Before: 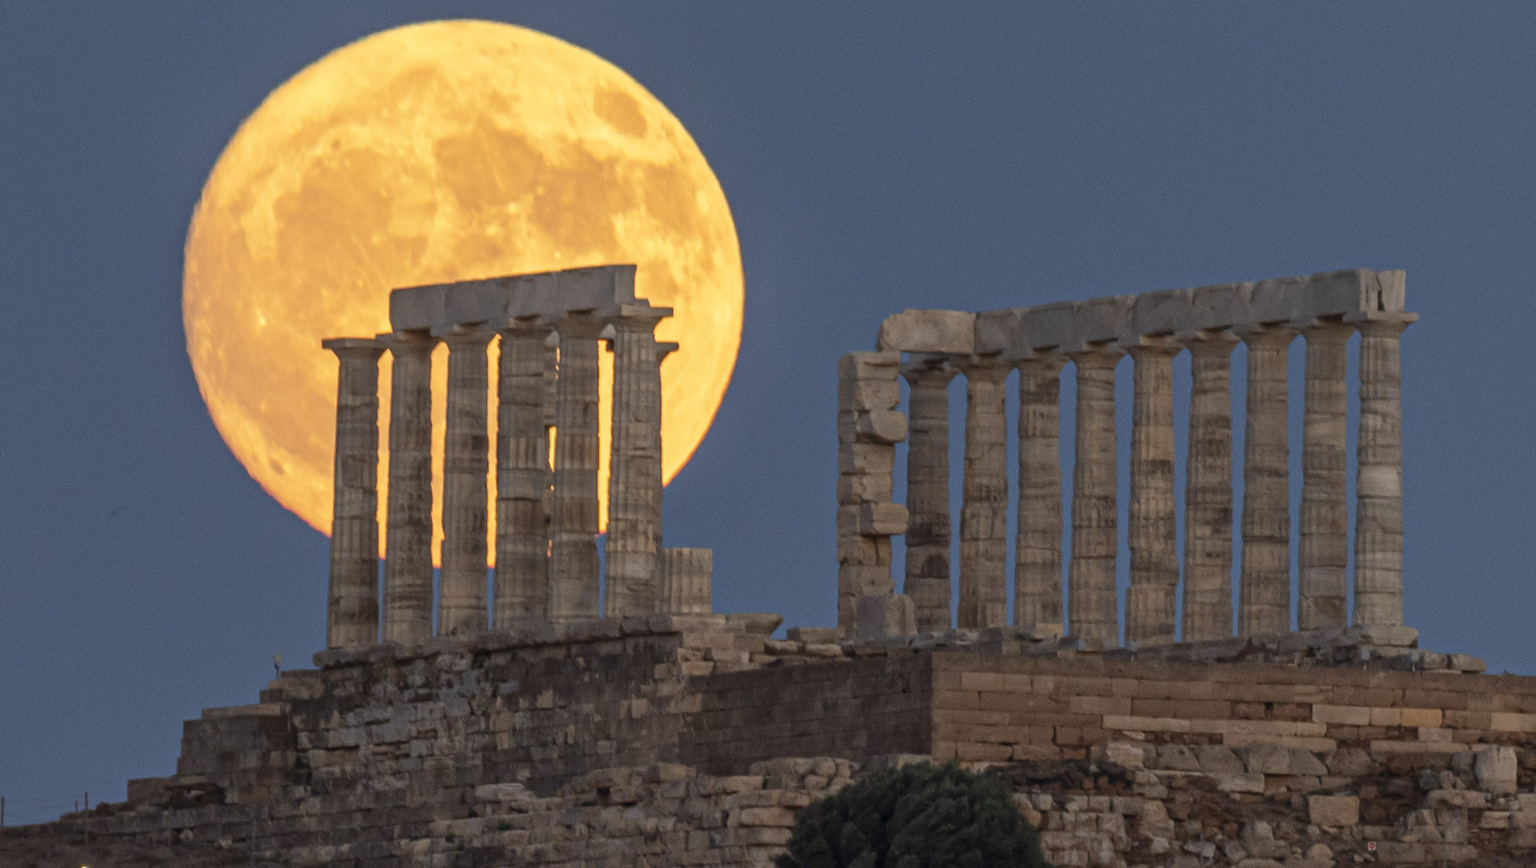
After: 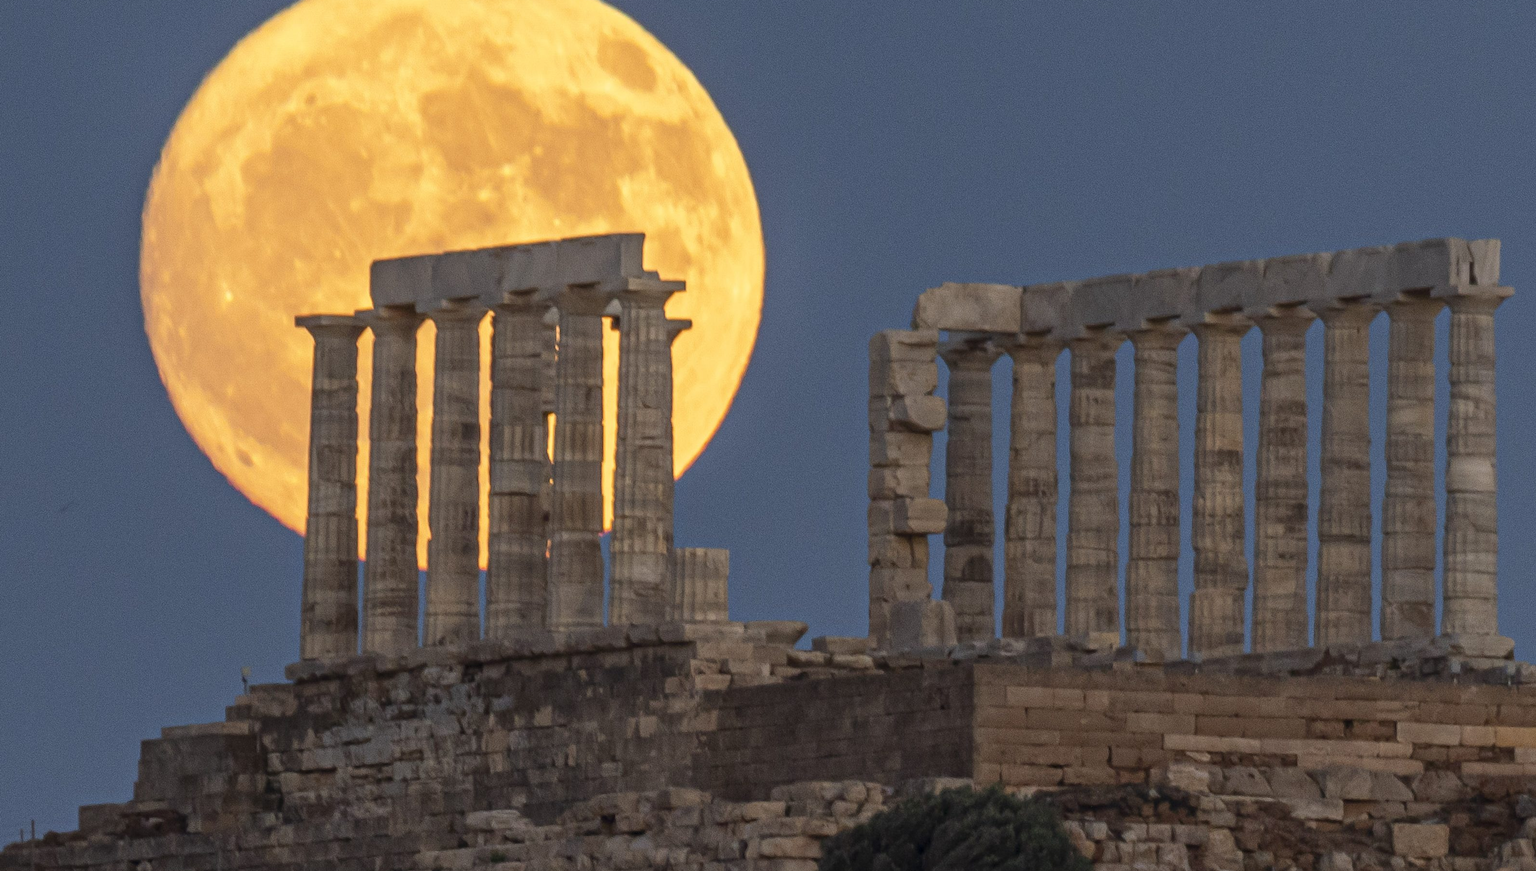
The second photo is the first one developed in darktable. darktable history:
crop: left 3.713%, top 6.38%, right 6.37%, bottom 3.284%
